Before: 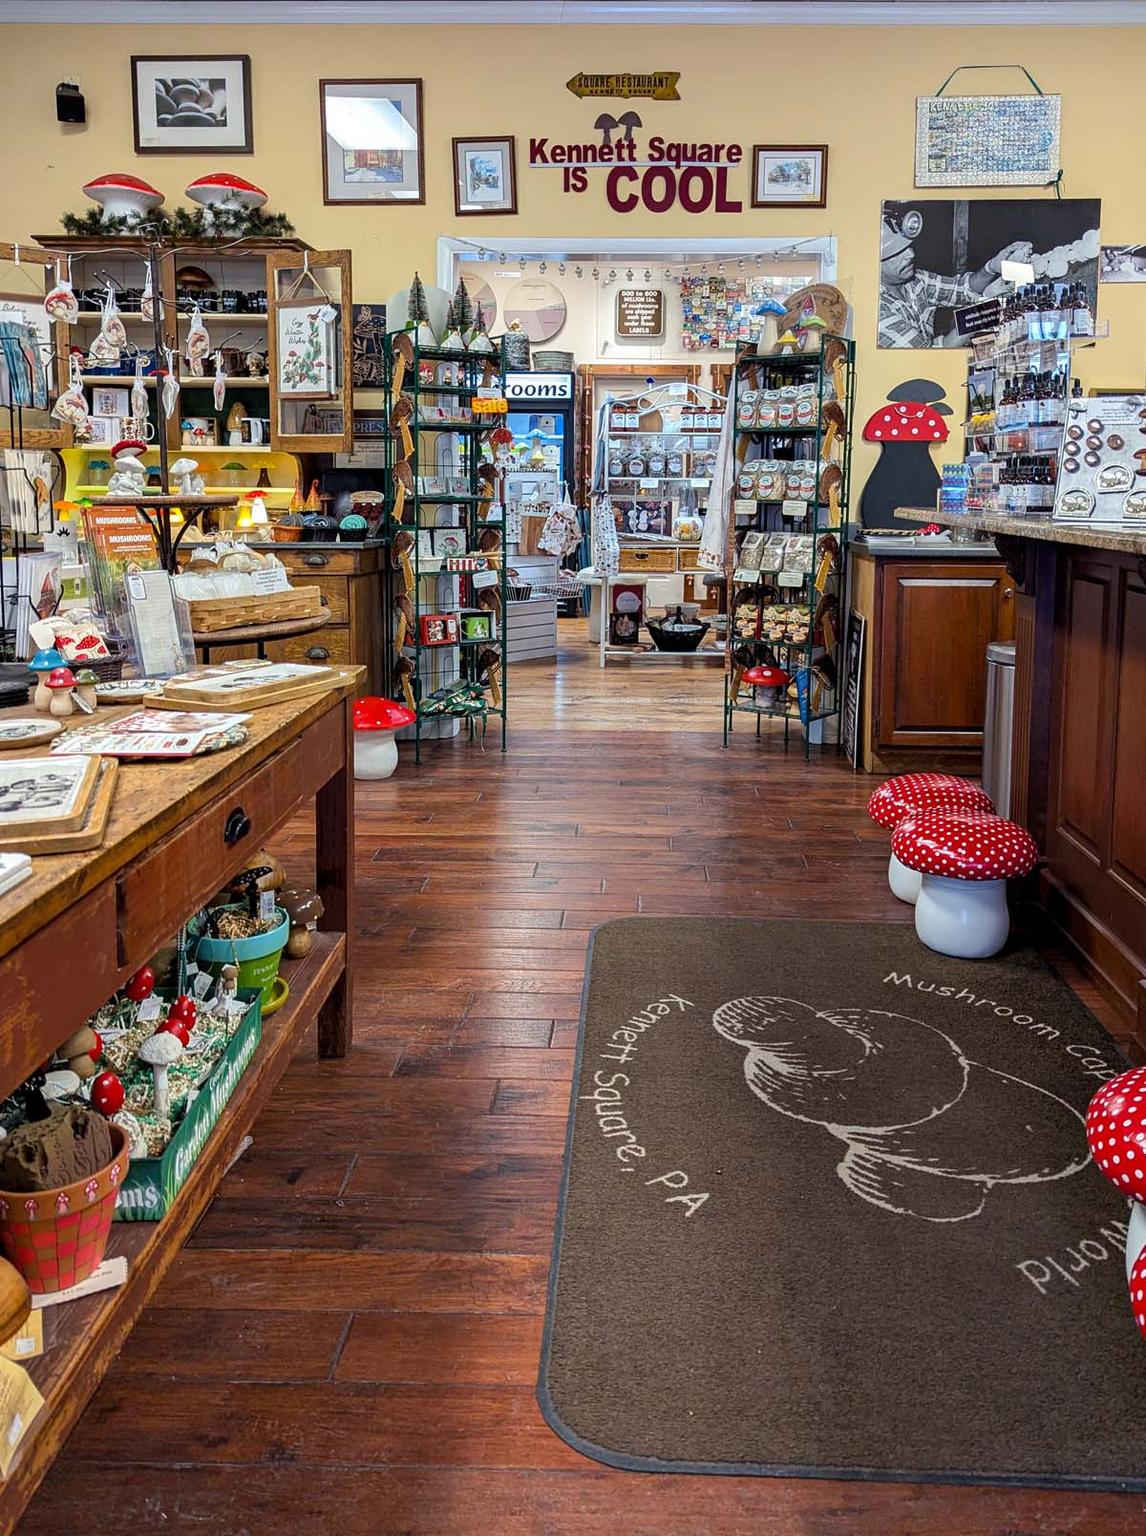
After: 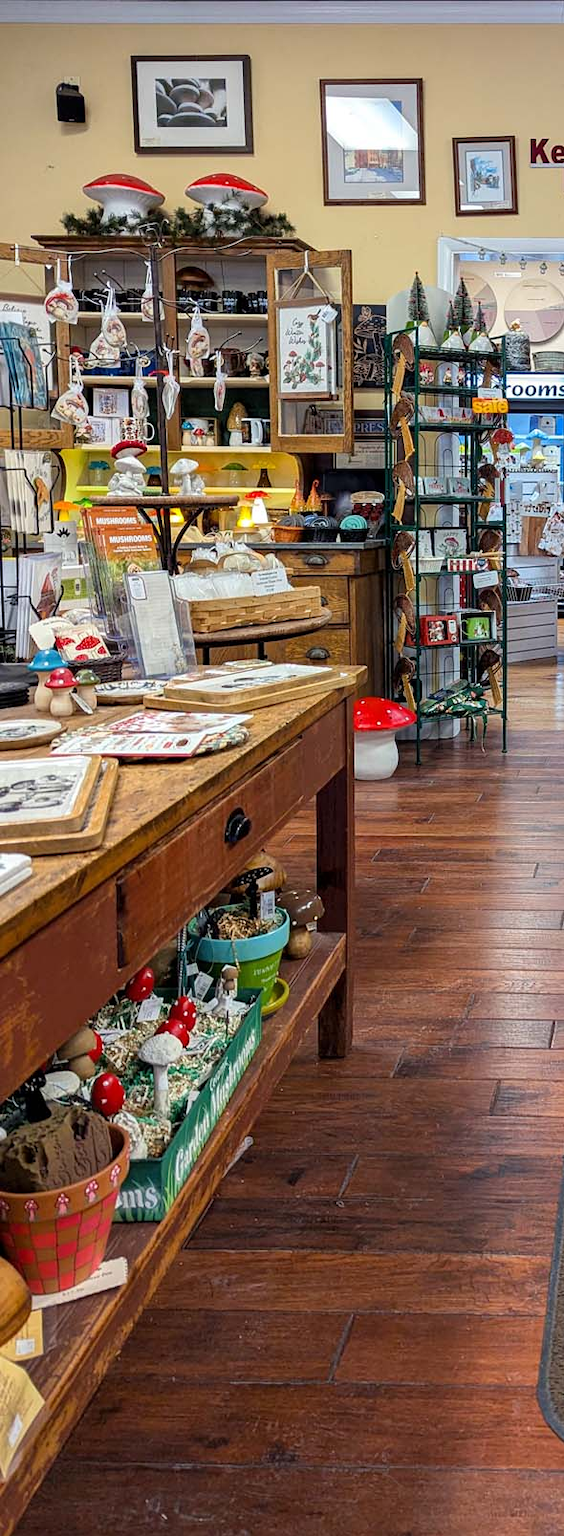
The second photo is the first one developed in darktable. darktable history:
crop and rotate: left 0.048%, top 0%, right 50.69%
